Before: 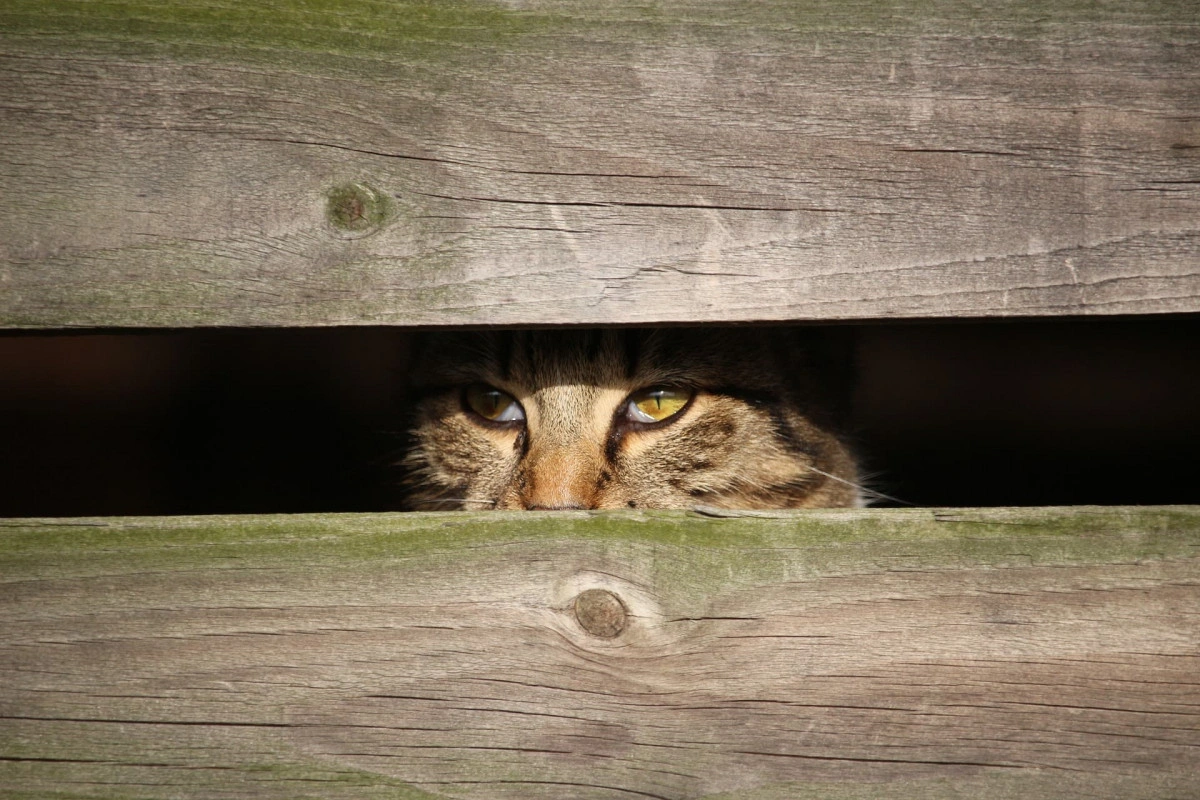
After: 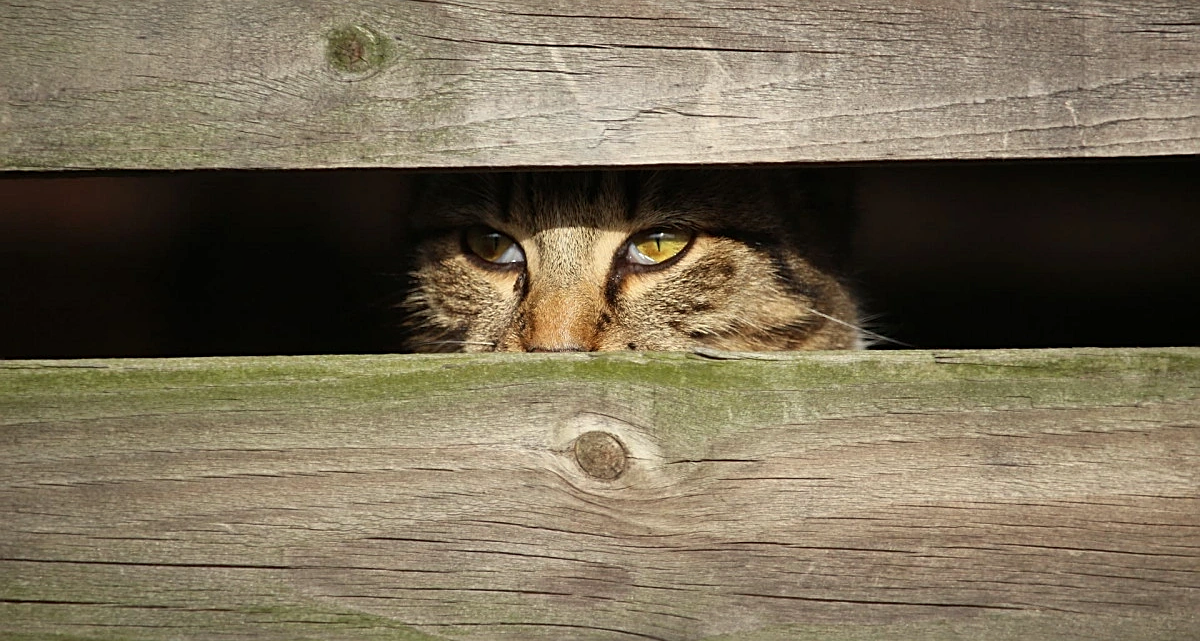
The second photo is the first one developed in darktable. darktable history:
shadows and highlights: soften with gaussian
sharpen: on, module defaults
crop and rotate: top 19.862%
color correction: highlights a* -2.7, highlights b* 2.52
